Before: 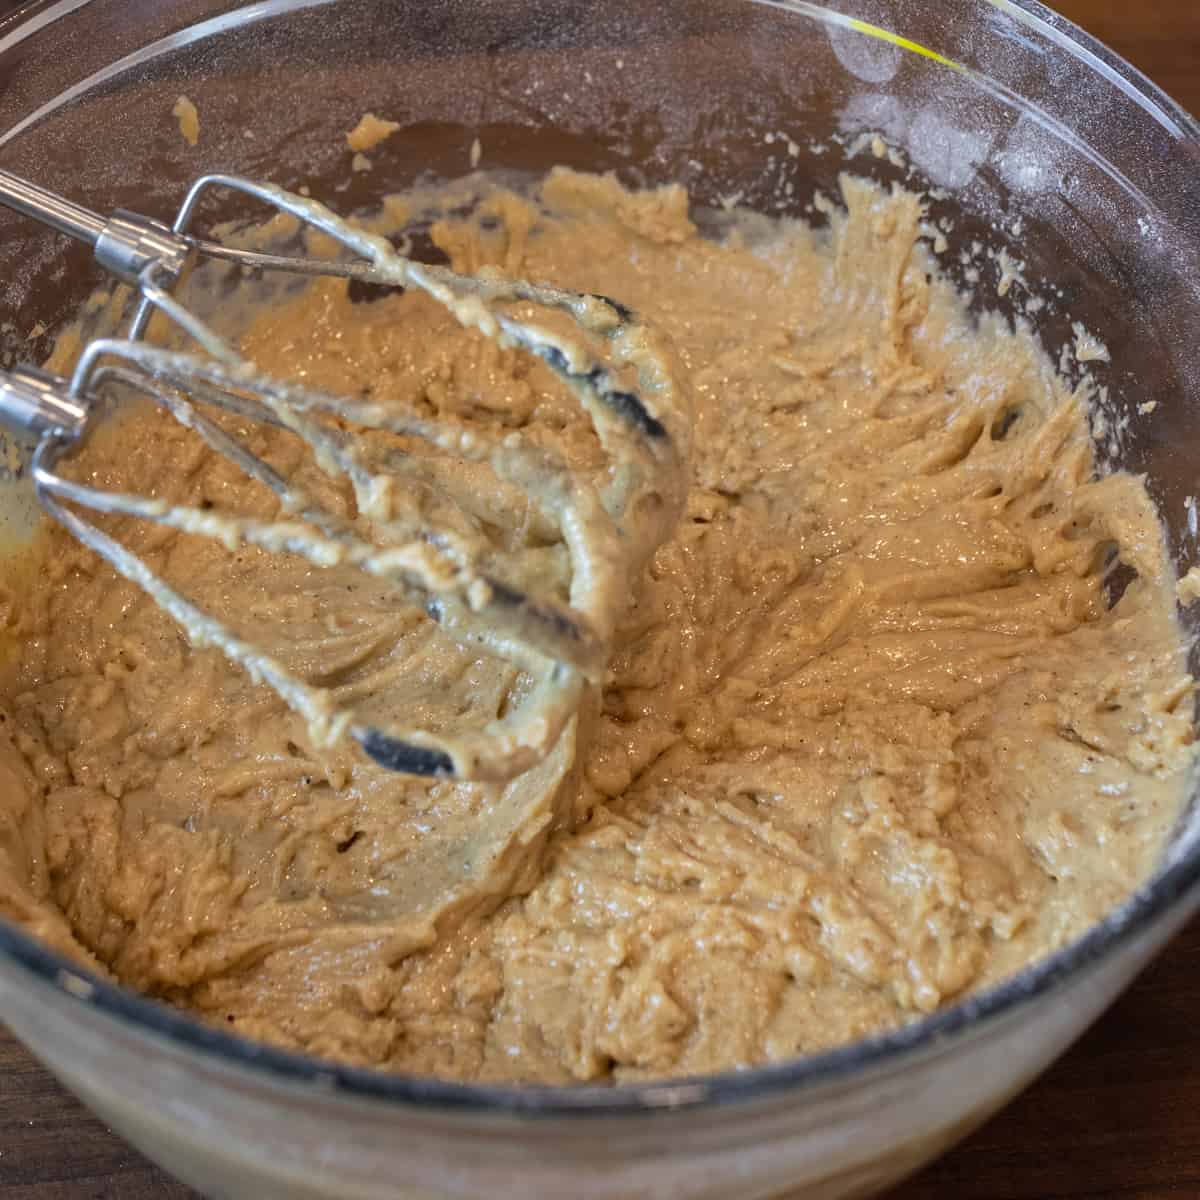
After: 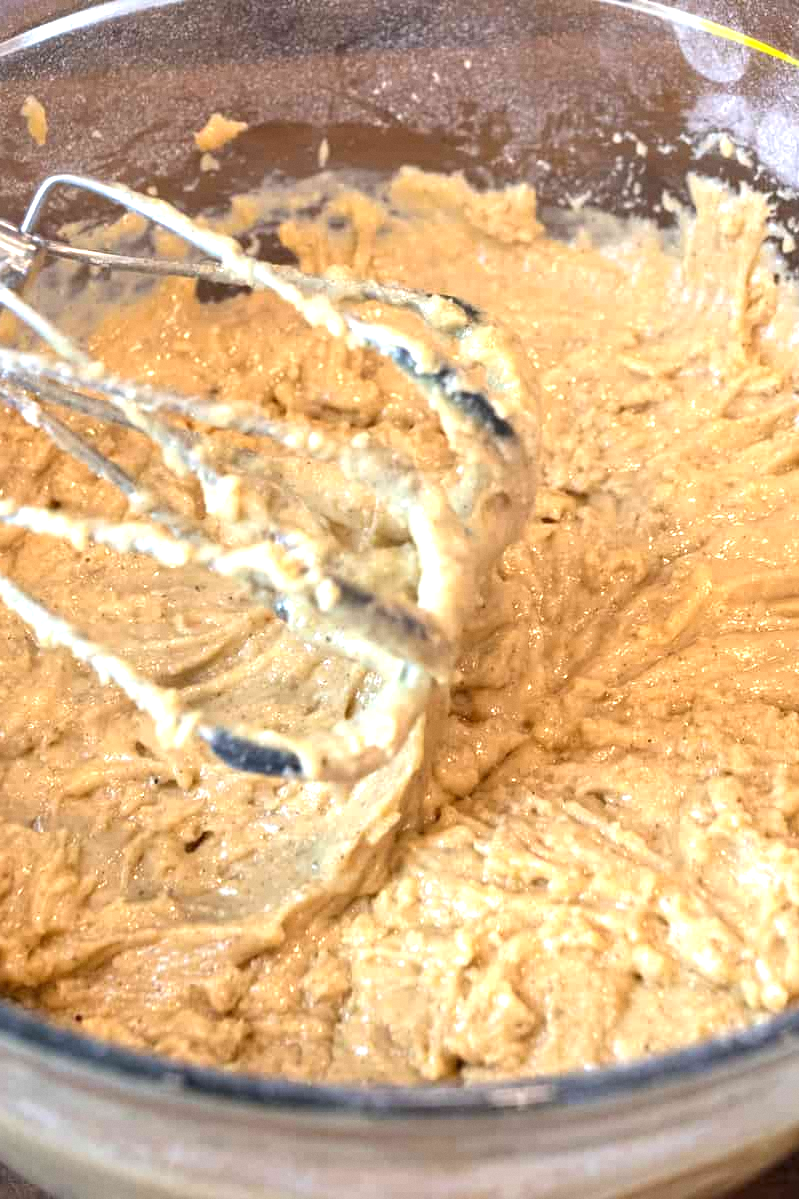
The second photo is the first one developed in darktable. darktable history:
crop and rotate: left 12.673%, right 20.66%
exposure: black level correction 0, exposure 1.2 EV, compensate highlight preservation false
grain: coarseness 14.57 ISO, strength 8.8%
